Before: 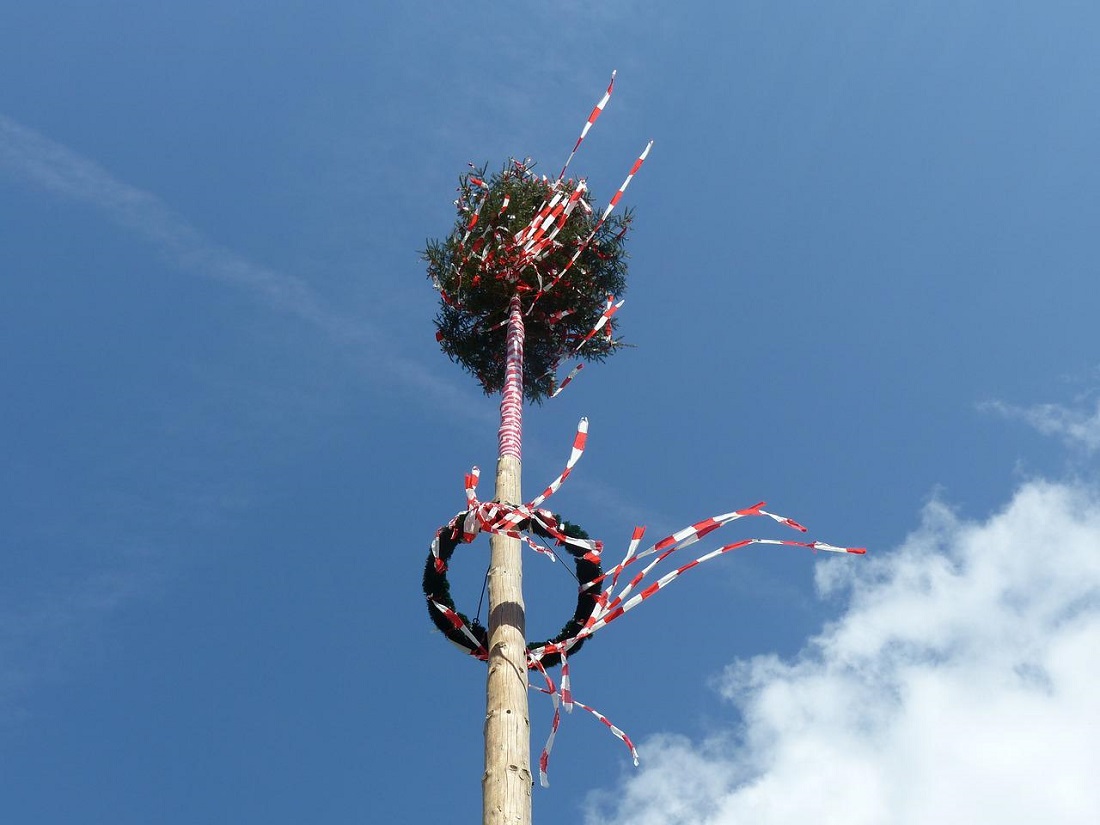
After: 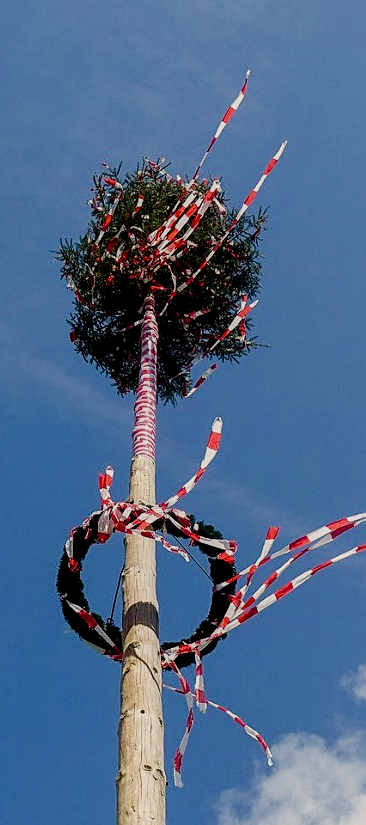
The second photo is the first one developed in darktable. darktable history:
local contrast: detail 130%
exposure: exposure -0.242 EV, compensate highlight preservation false
crop: left 33.36%, right 33.36%
color correction: highlights a* 3.84, highlights b* 5.07
color balance rgb: perceptual saturation grading › global saturation 20%, perceptual saturation grading › highlights -25%, perceptual saturation grading › shadows 50%
sharpen: on, module defaults
filmic rgb: black relative exposure -7.65 EV, white relative exposure 4.56 EV, hardness 3.61
